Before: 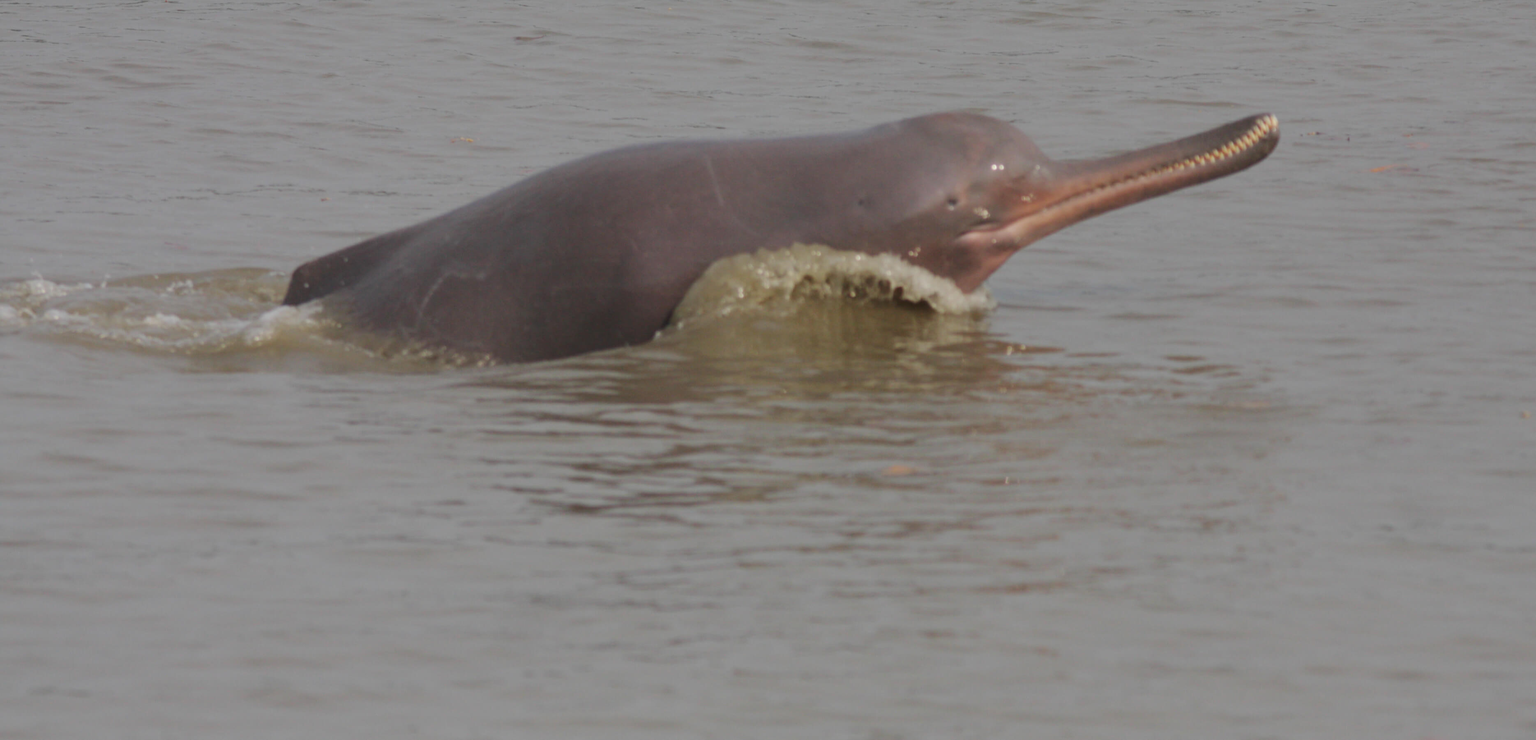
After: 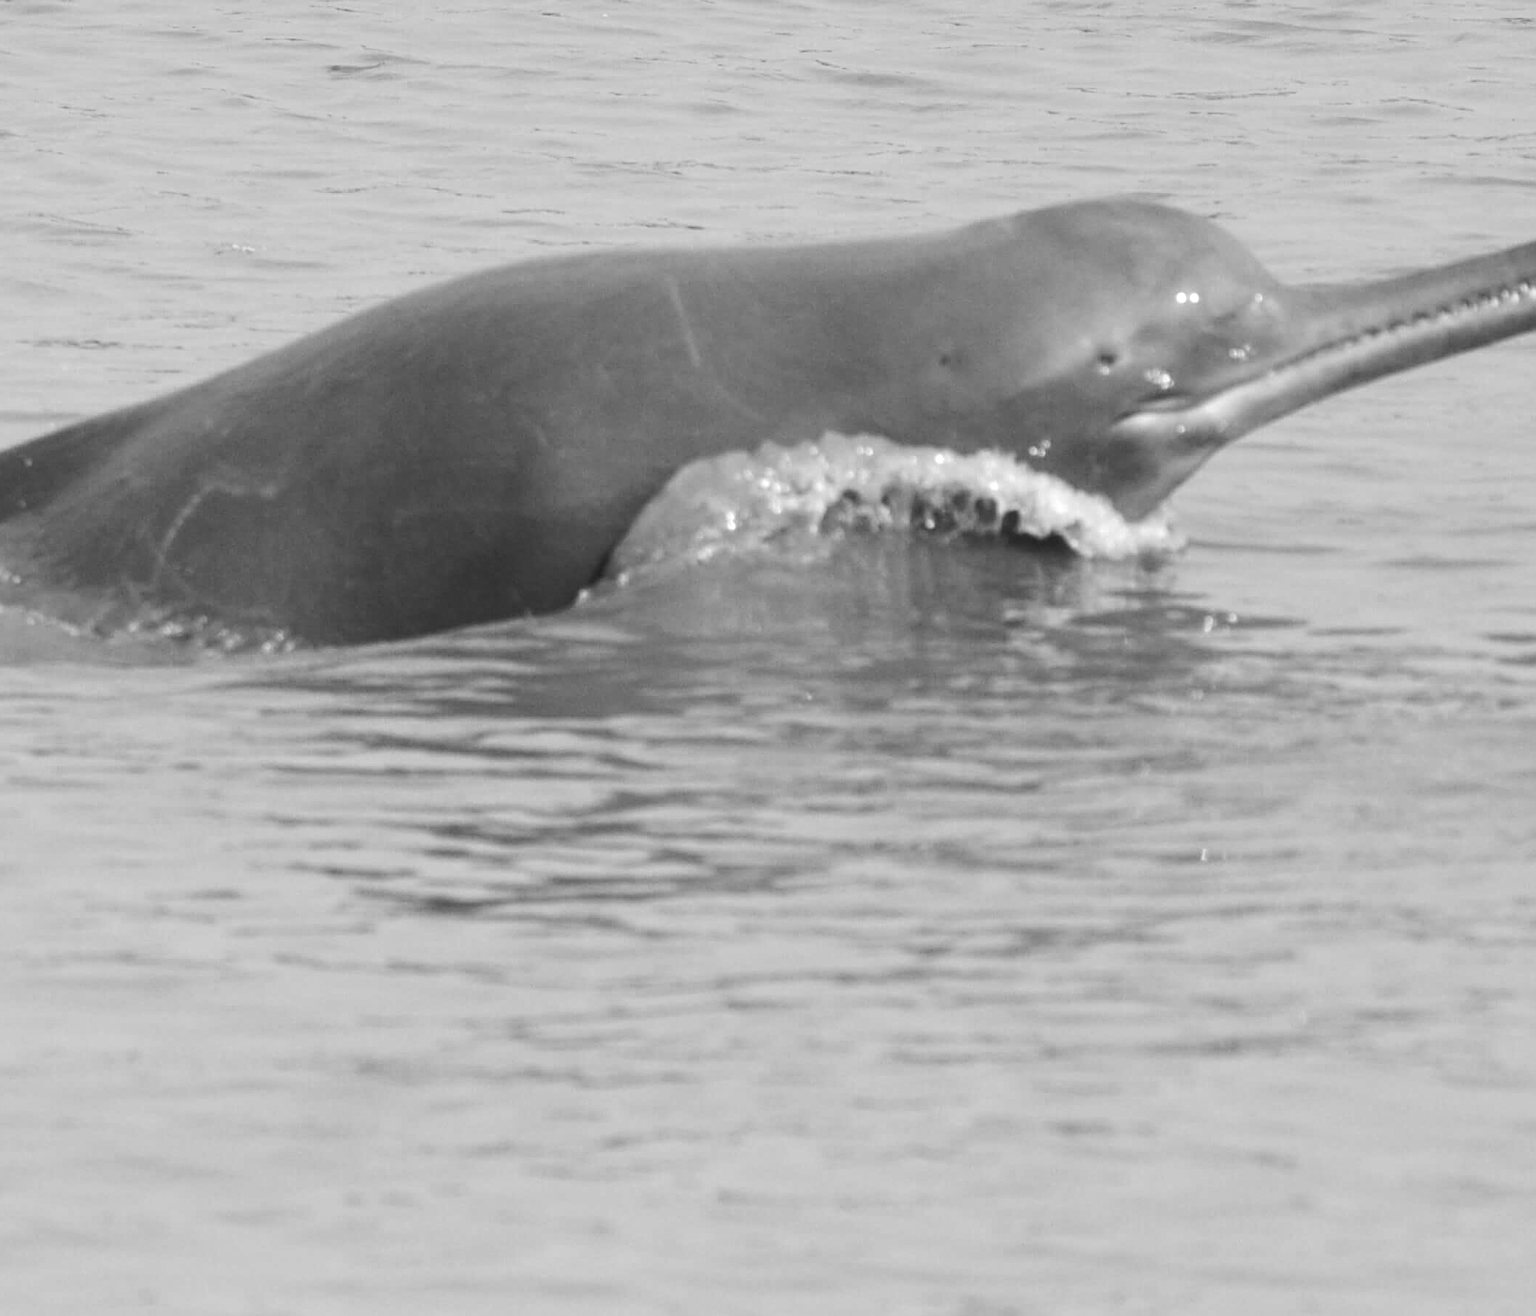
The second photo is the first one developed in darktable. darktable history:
exposure: black level correction 0, exposure 0.7 EV, compensate highlight preservation false
crop: left 21.496%, right 22.254%
sharpen: on, module defaults
contrast brightness saturation: contrast 0.04, saturation 0.07
monochrome: on, module defaults
tone equalizer: -8 EV -0.417 EV, -7 EV -0.389 EV, -6 EV -0.333 EV, -5 EV -0.222 EV, -3 EV 0.222 EV, -2 EV 0.333 EV, -1 EV 0.389 EV, +0 EV 0.417 EV, edges refinement/feathering 500, mask exposure compensation -1.57 EV, preserve details no
local contrast: highlights 100%, shadows 100%, detail 120%, midtone range 0.2
